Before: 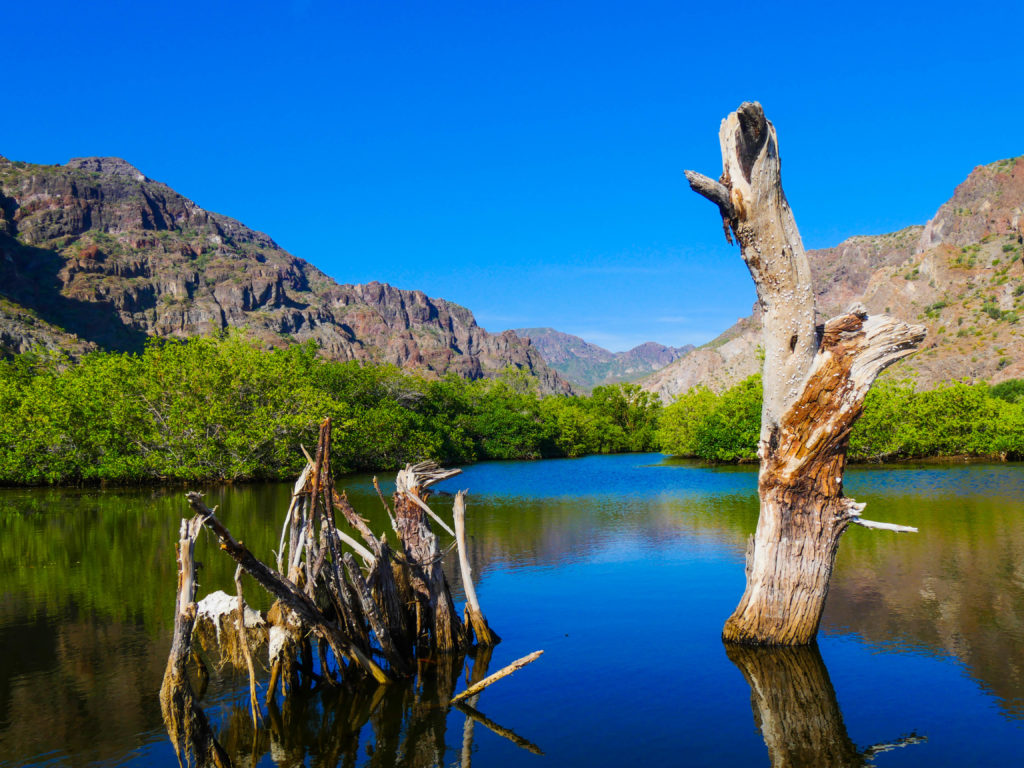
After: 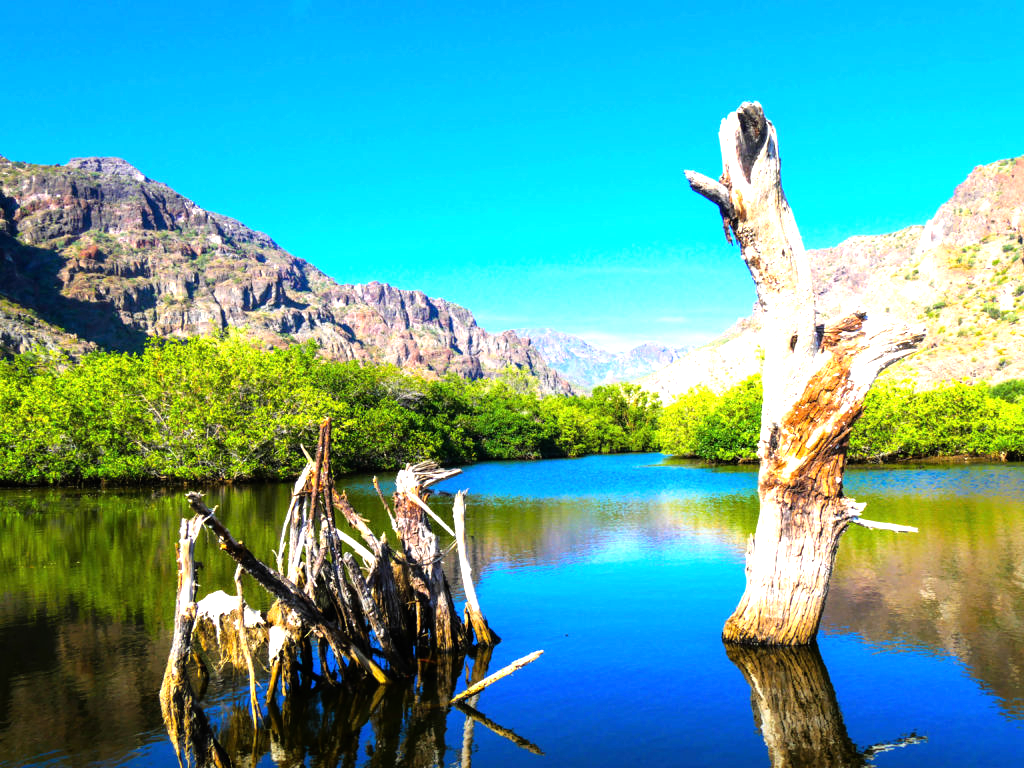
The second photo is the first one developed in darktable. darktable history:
tone equalizer: -8 EV -1.09 EV, -7 EV -1.04 EV, -6 EV -0.897 EV, -5 EV -0.546 EV, -3 EV 0.593 EV, -2 EV 0.89 EV, -1 EV 0.989 EV, +0 EV 1.08 EV
exposure: black level correction 0, exposure 0.498 EV, compensate highlight preservation false
